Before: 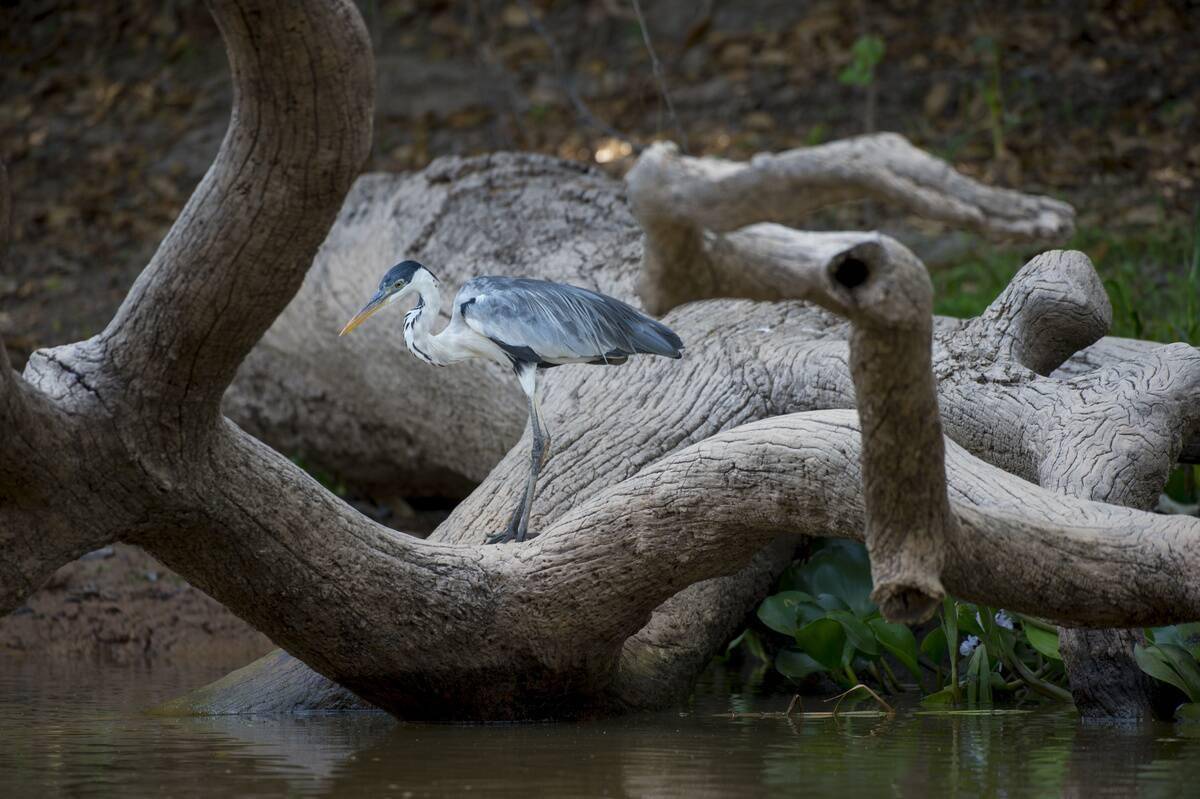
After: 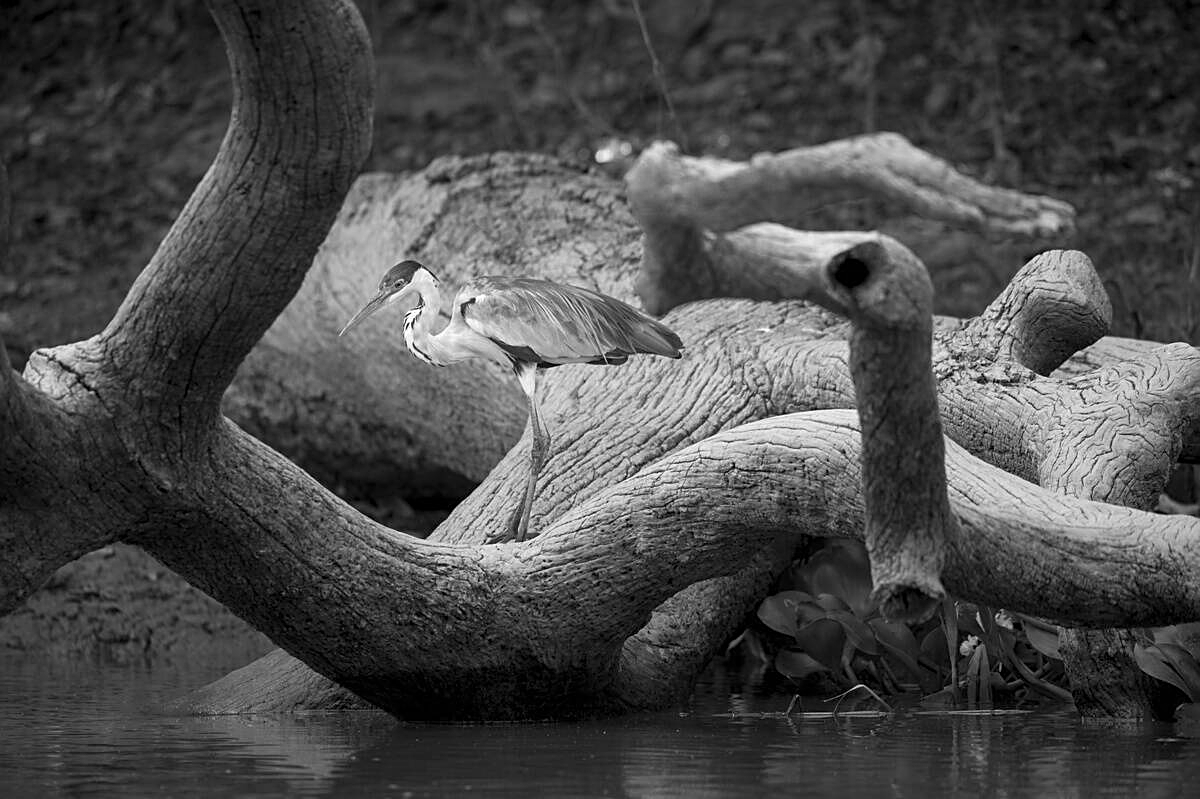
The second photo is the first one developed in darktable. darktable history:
sharpen: on, module defaults
color calibration: output gray [0.267, 0.423, 0.261, 0], illuminant as shot in camera, x 0.441, y 0.414, temperature 2927.67 K
